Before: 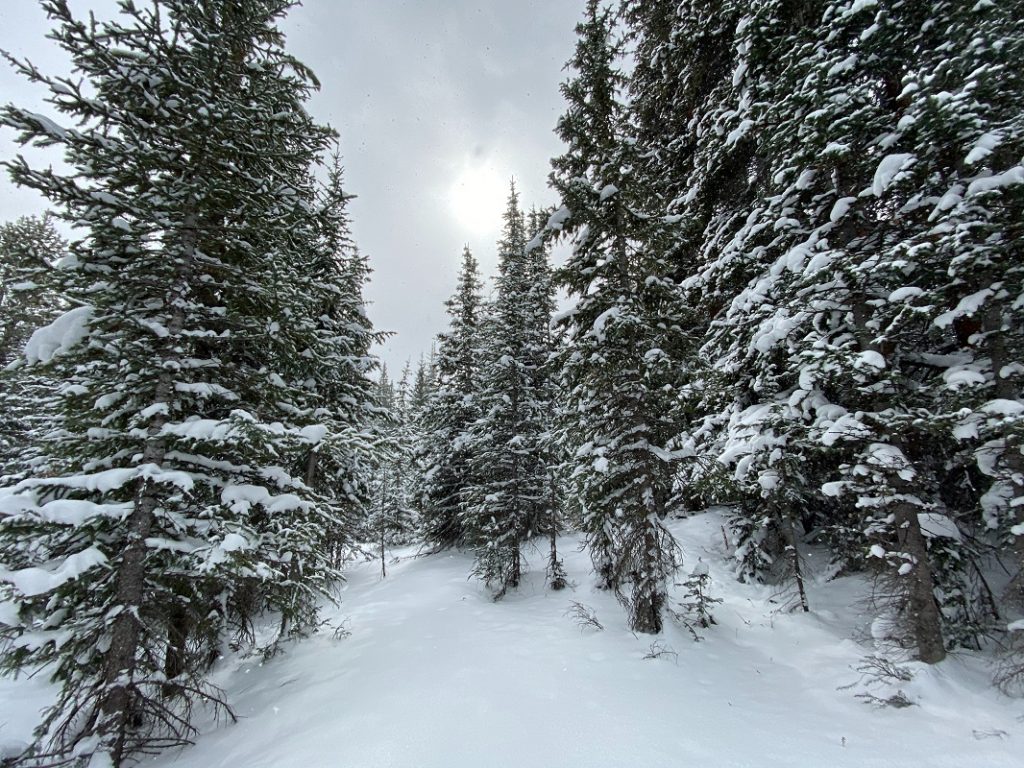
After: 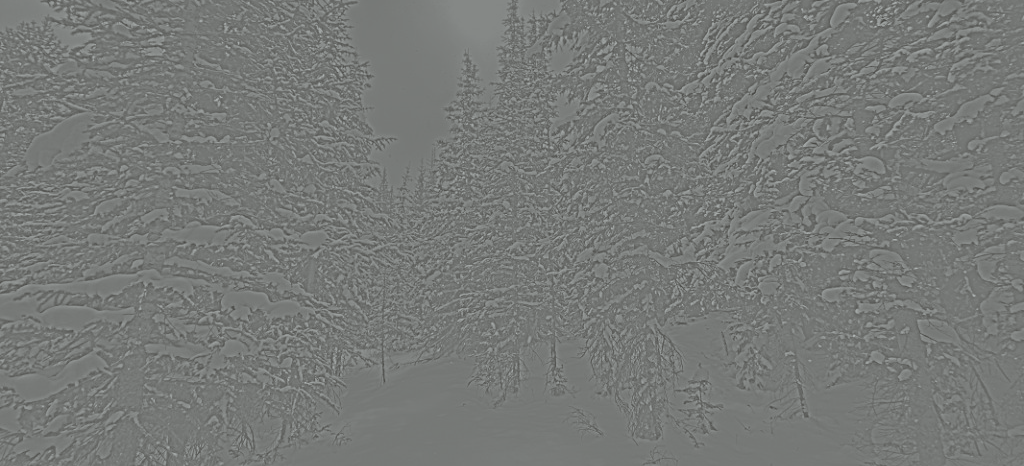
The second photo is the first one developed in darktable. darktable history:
crop and rotate: top 25.357%, bottom 13.942%
exposure: black level correction 0, exposure 0.7 EV, compensate exposure bias true, compensate highlight preservation false
color balance: lift [1.004, 1.002, 1.002, 0.998], gamma [1, 1.007, 1.002, 0.993], gain [1, 0.977, 1.013, 1.023], contrast -3.64%
white balance: red 0.978, blue 0.999
highpass: sharpness 5.84%, contrast boost 8.44%
